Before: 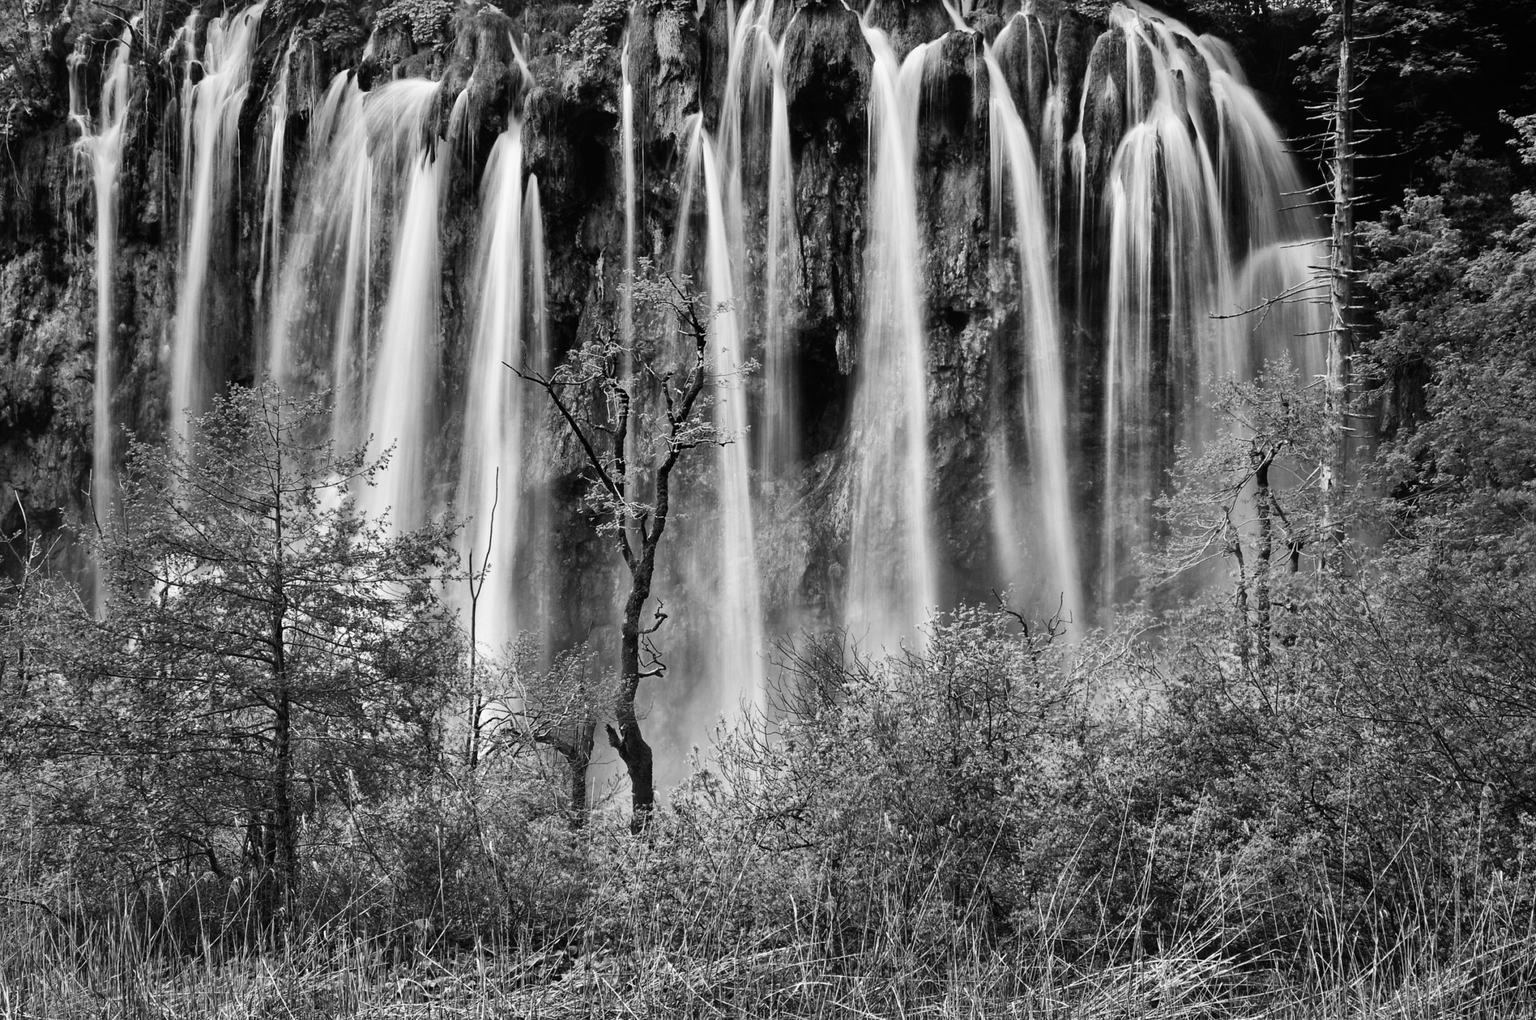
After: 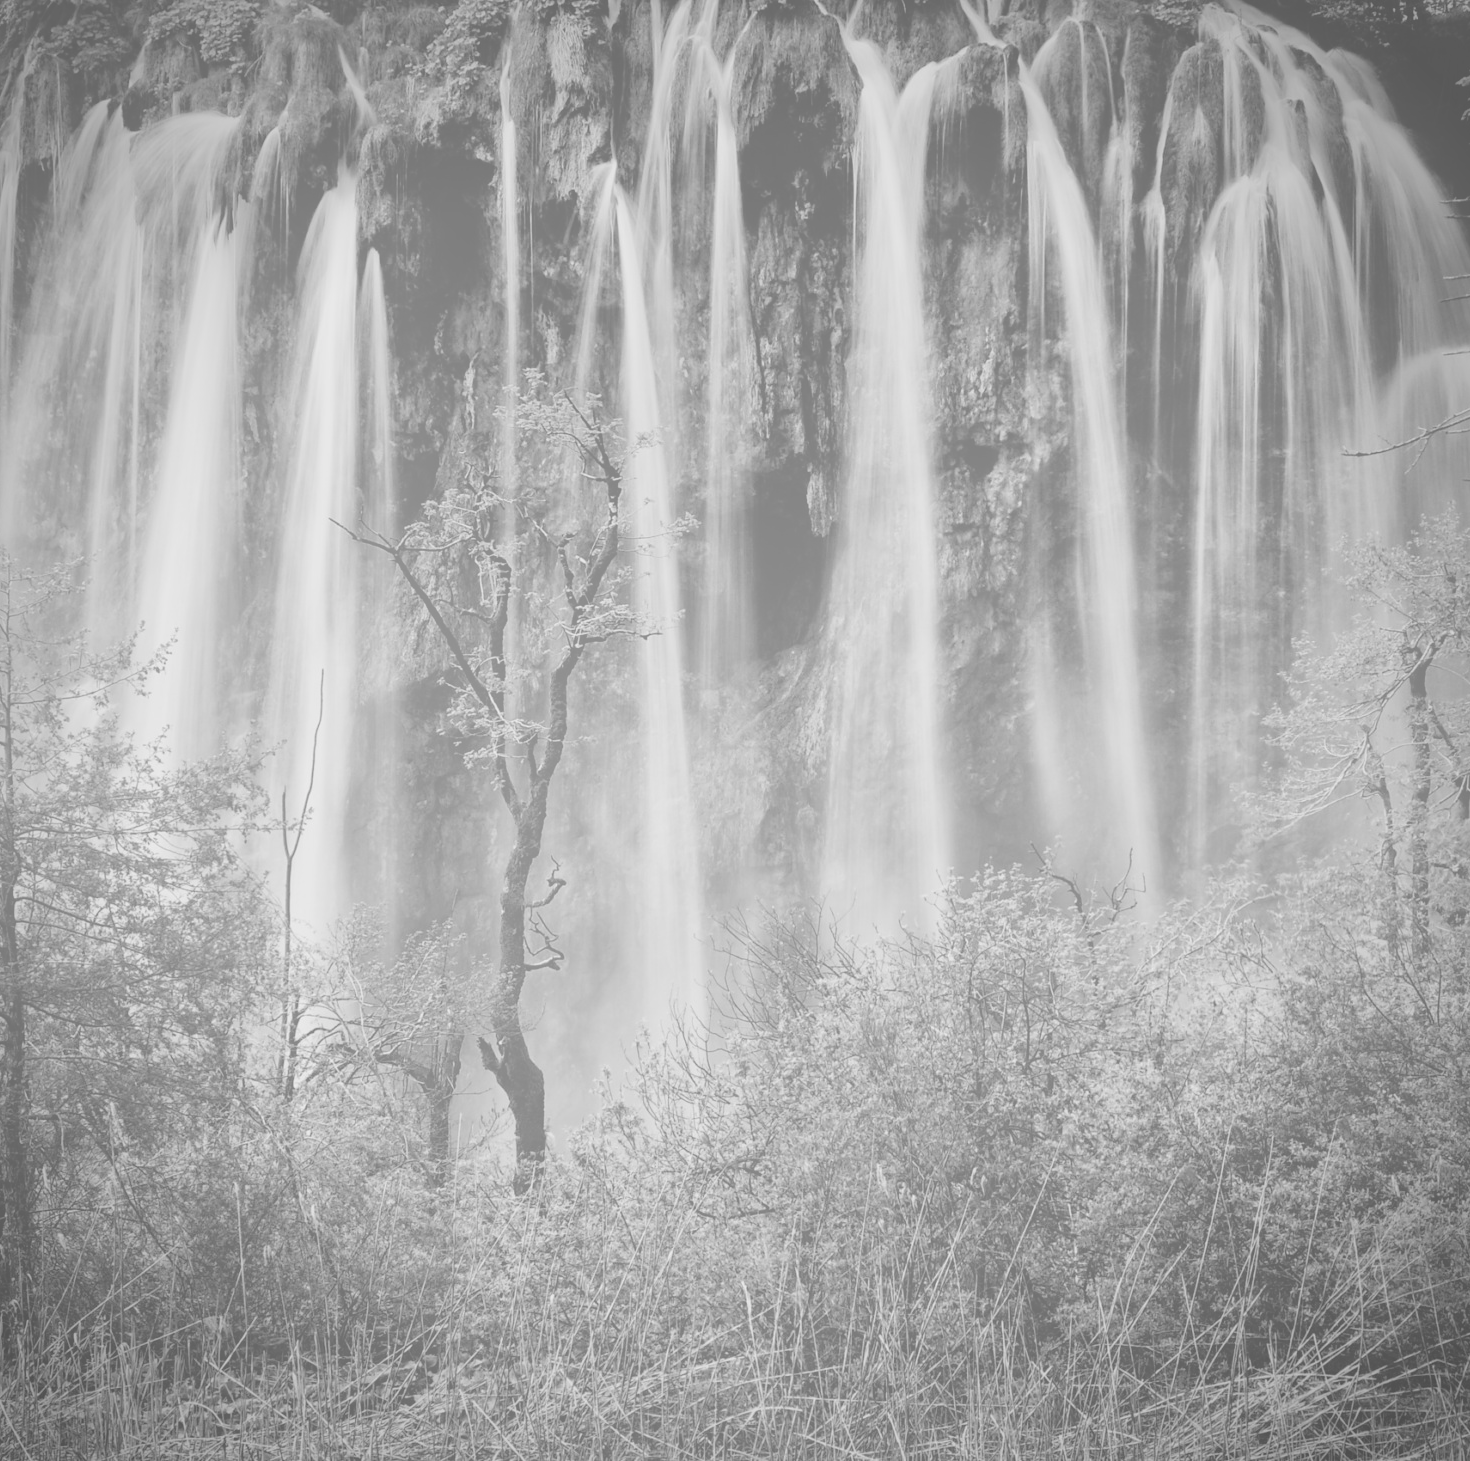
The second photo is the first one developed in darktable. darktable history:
exposure: black level correction 0.009, exposure -0.637 EV, compensate highlight preservation false
vignetting: unbound false
crop and rotate: left 17.732%, right 15.423%
bloom: size 70%, threshold 25%, strength 70%
